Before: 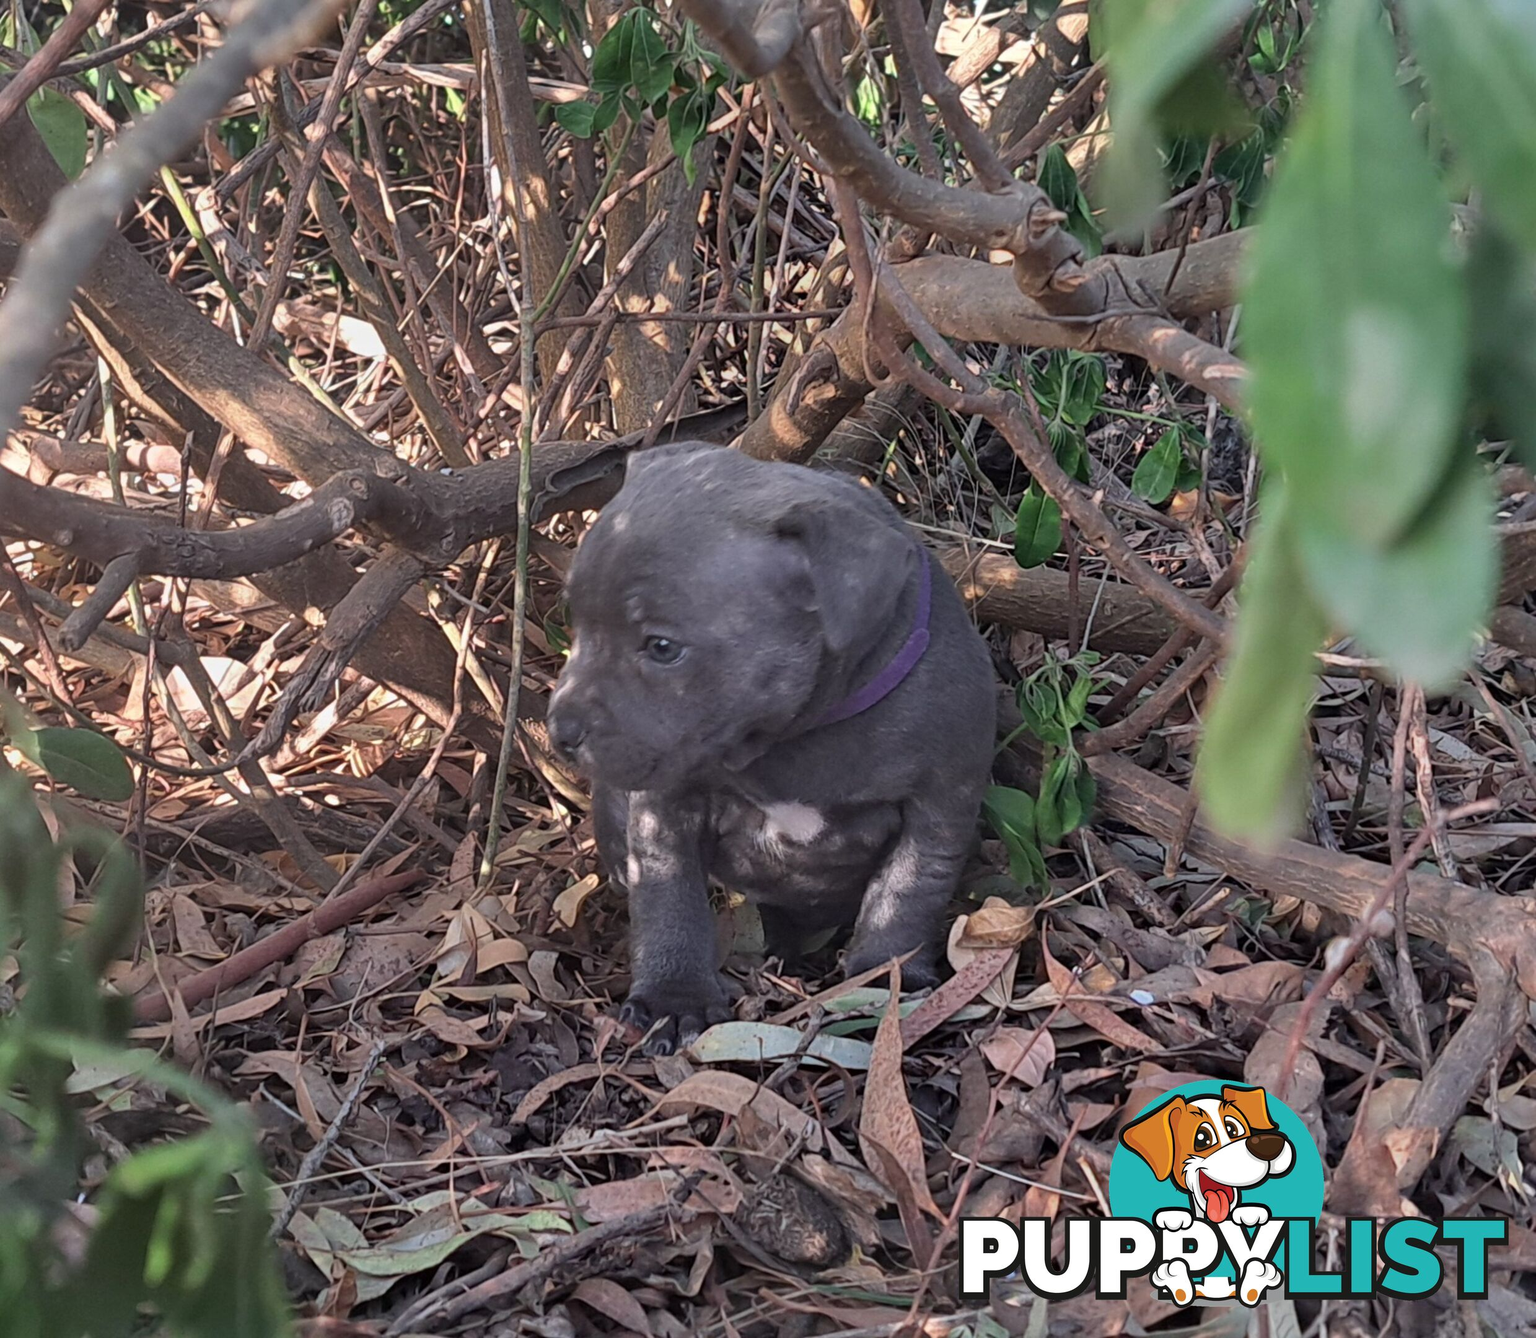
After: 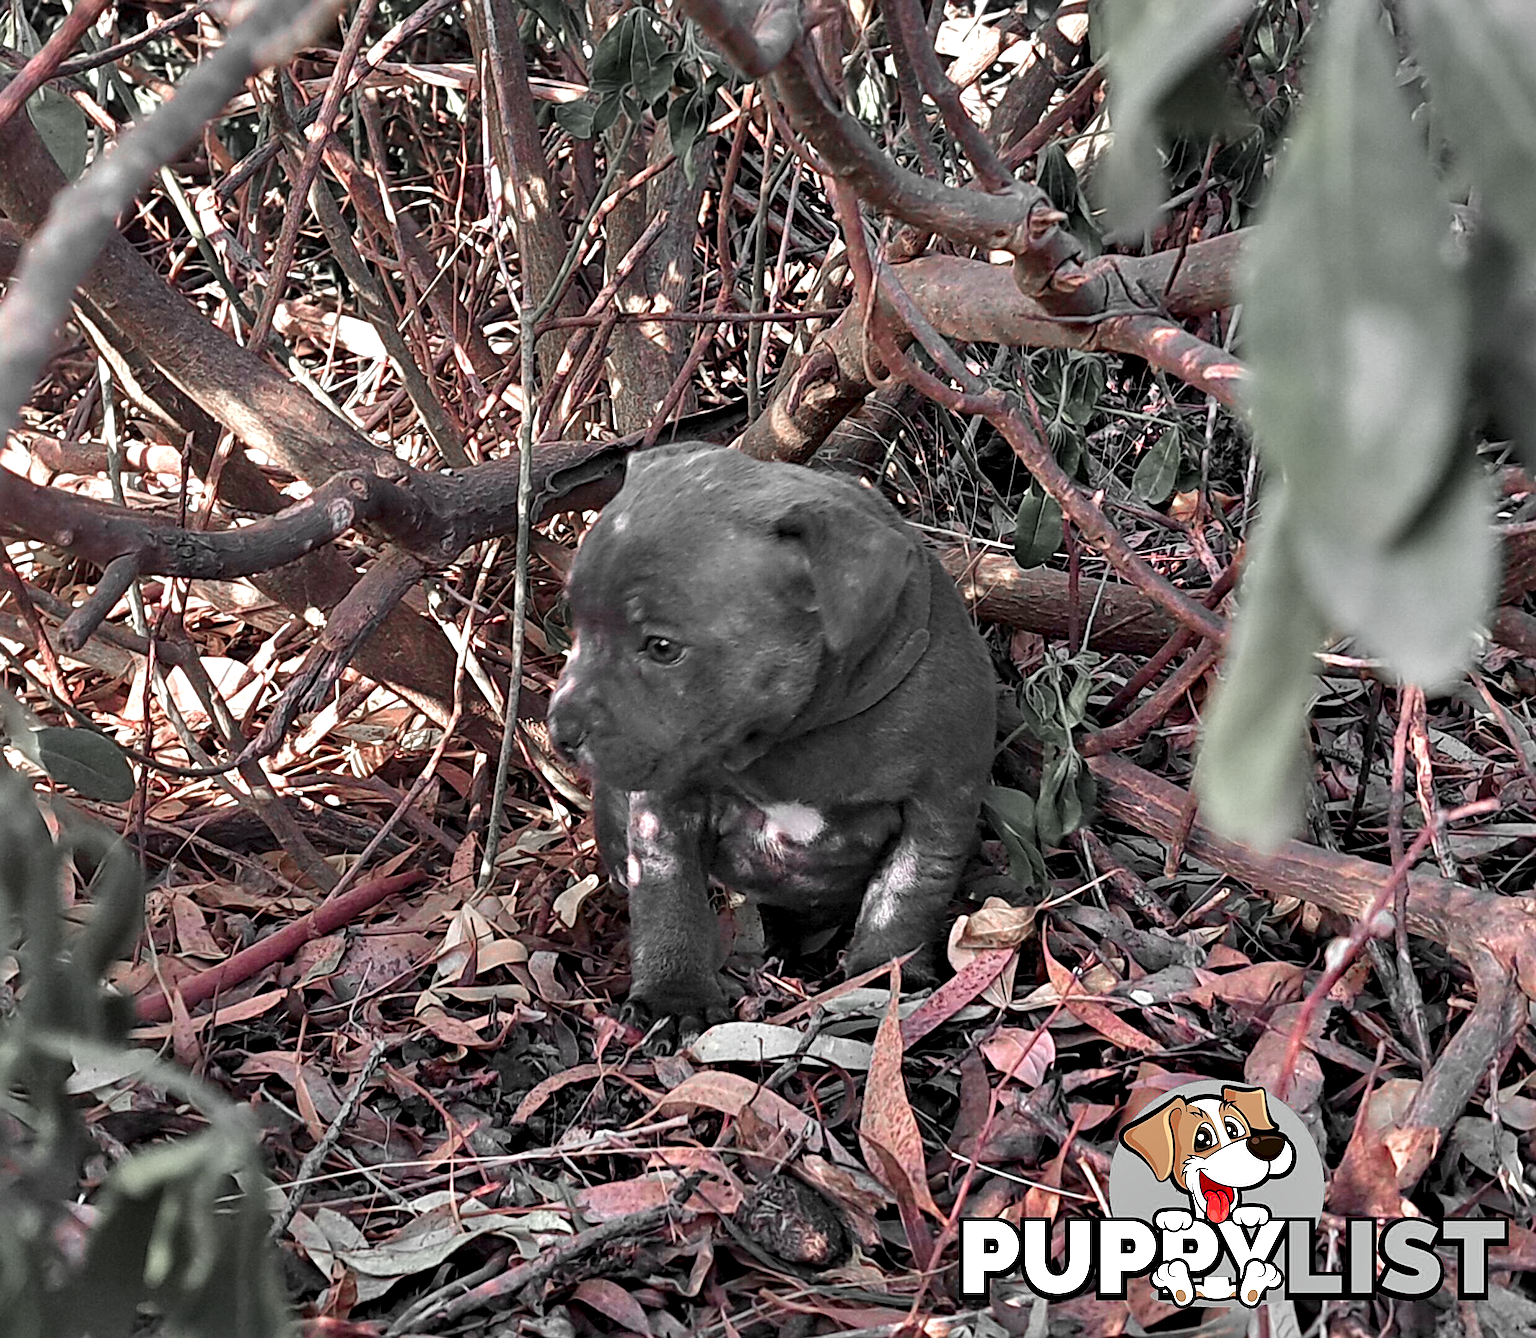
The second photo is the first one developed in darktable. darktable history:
contrast equalizer: y [[0.6 ×6], [0.55 ×6], [0 ×6], [0 ×6], [0 ×6]]
sharpen: on, module defaults
color zones: curves: ch1 [(0, 0.831) (0.08, 0.771) (0.157, 0.268) (0.241, 0.207) (0.562, -0.005) (0.714, -0.013) (0.876, 0.01) (1, 0.831)]
